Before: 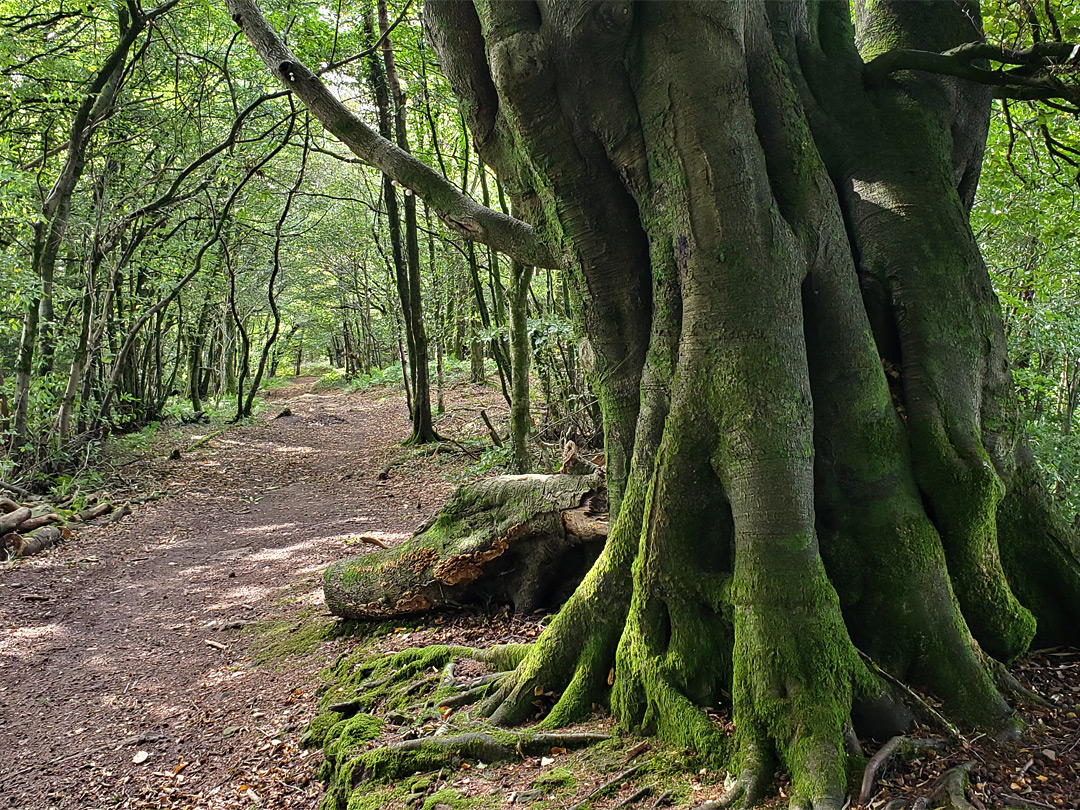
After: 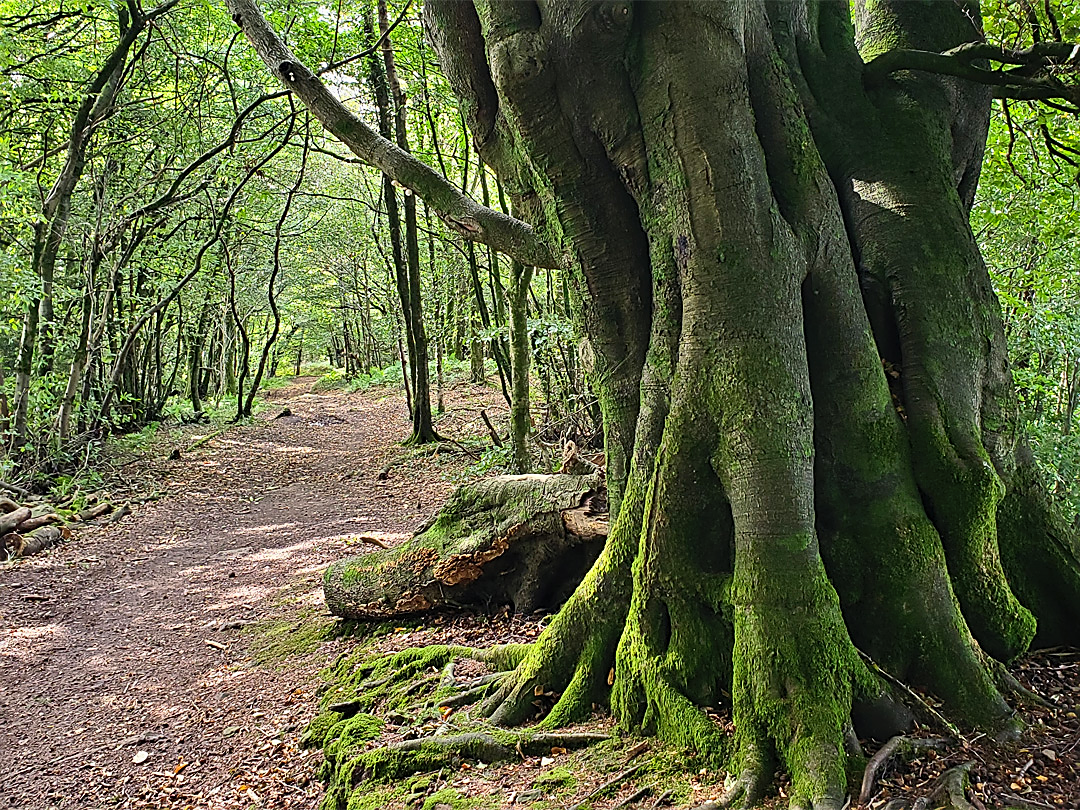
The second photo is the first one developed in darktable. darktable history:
exposure: exposure -0.21 EV, compensate highlight preservation false
sharpen: on, module defaults
contrast brightness saturation: contrast 0.198, brightness 0.17, saturation 0.228
